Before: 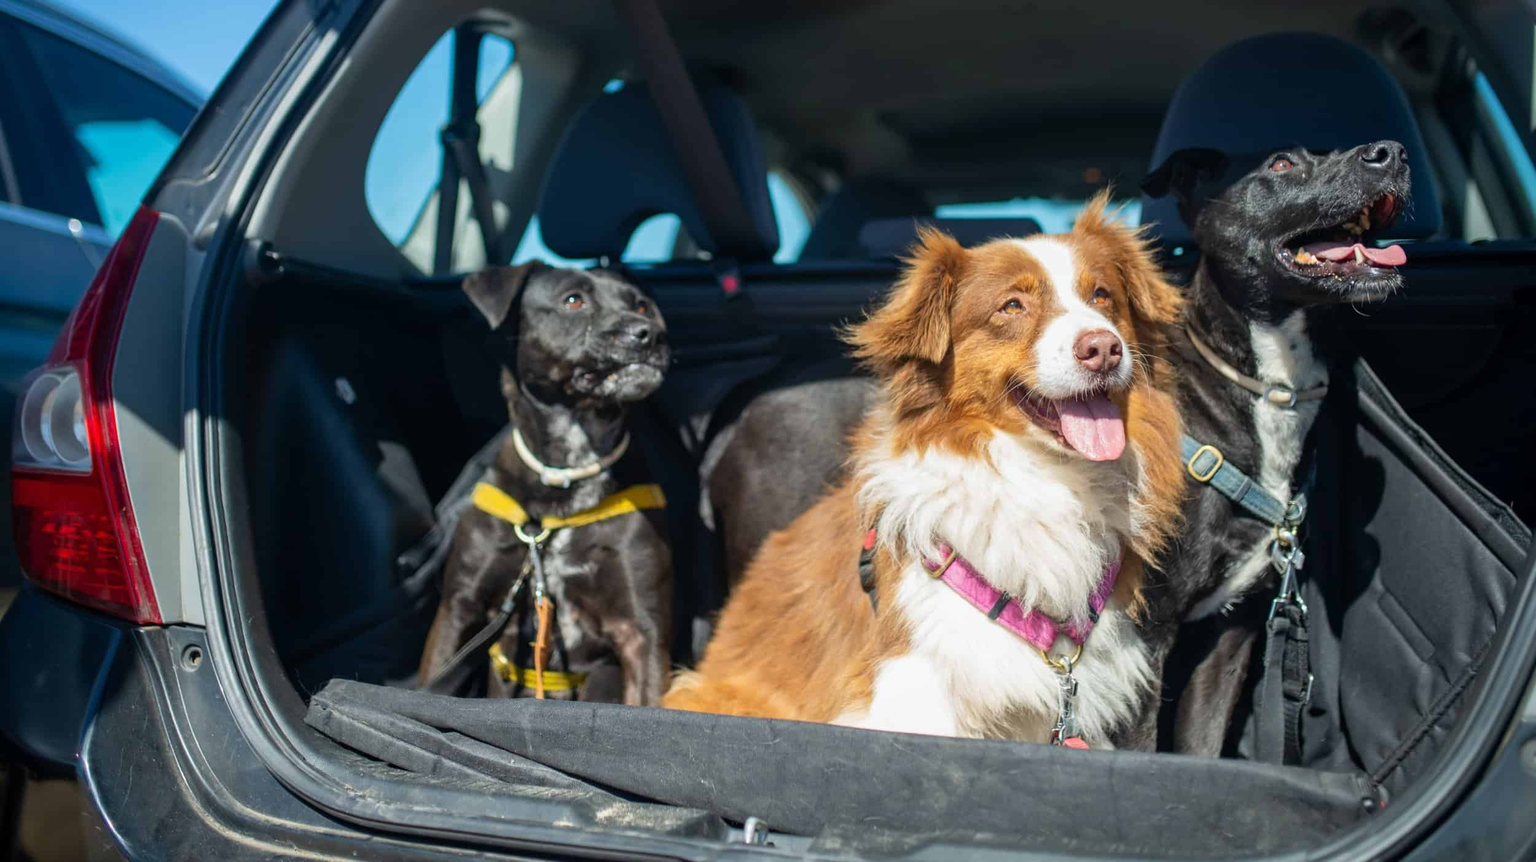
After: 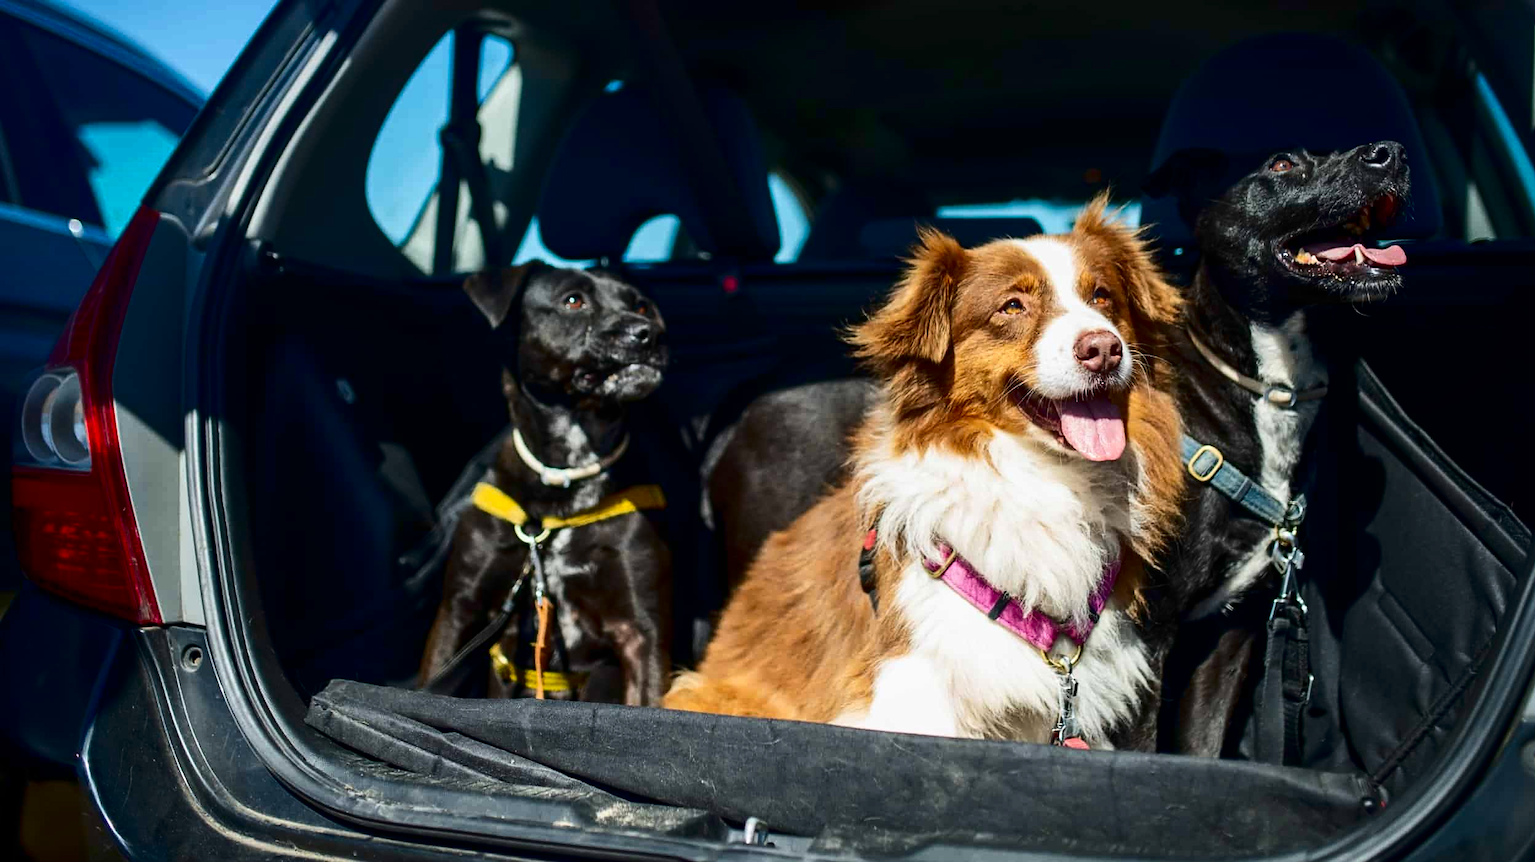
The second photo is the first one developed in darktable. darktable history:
sharpen: amount 0.2
contrast brightness saturation: contrast 0.24, brightness -0.24, saturation 0.14
